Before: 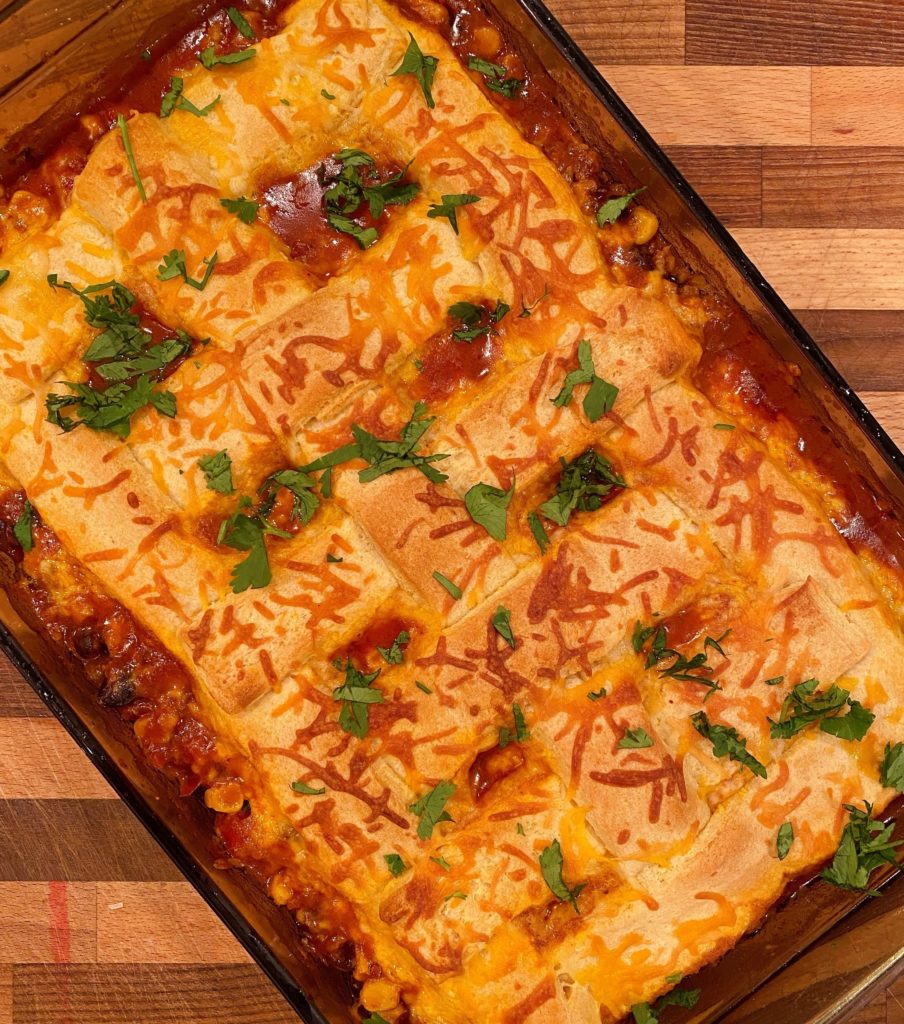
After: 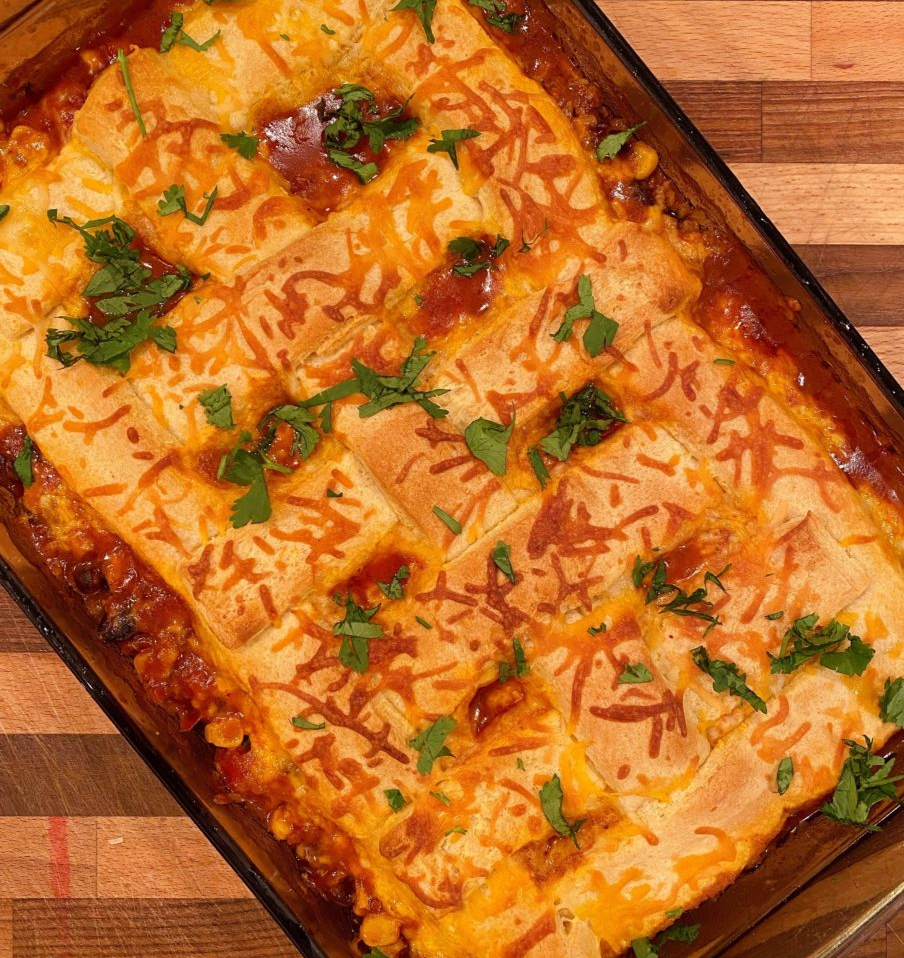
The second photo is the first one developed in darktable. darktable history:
crop and rotate: top 6.36%
